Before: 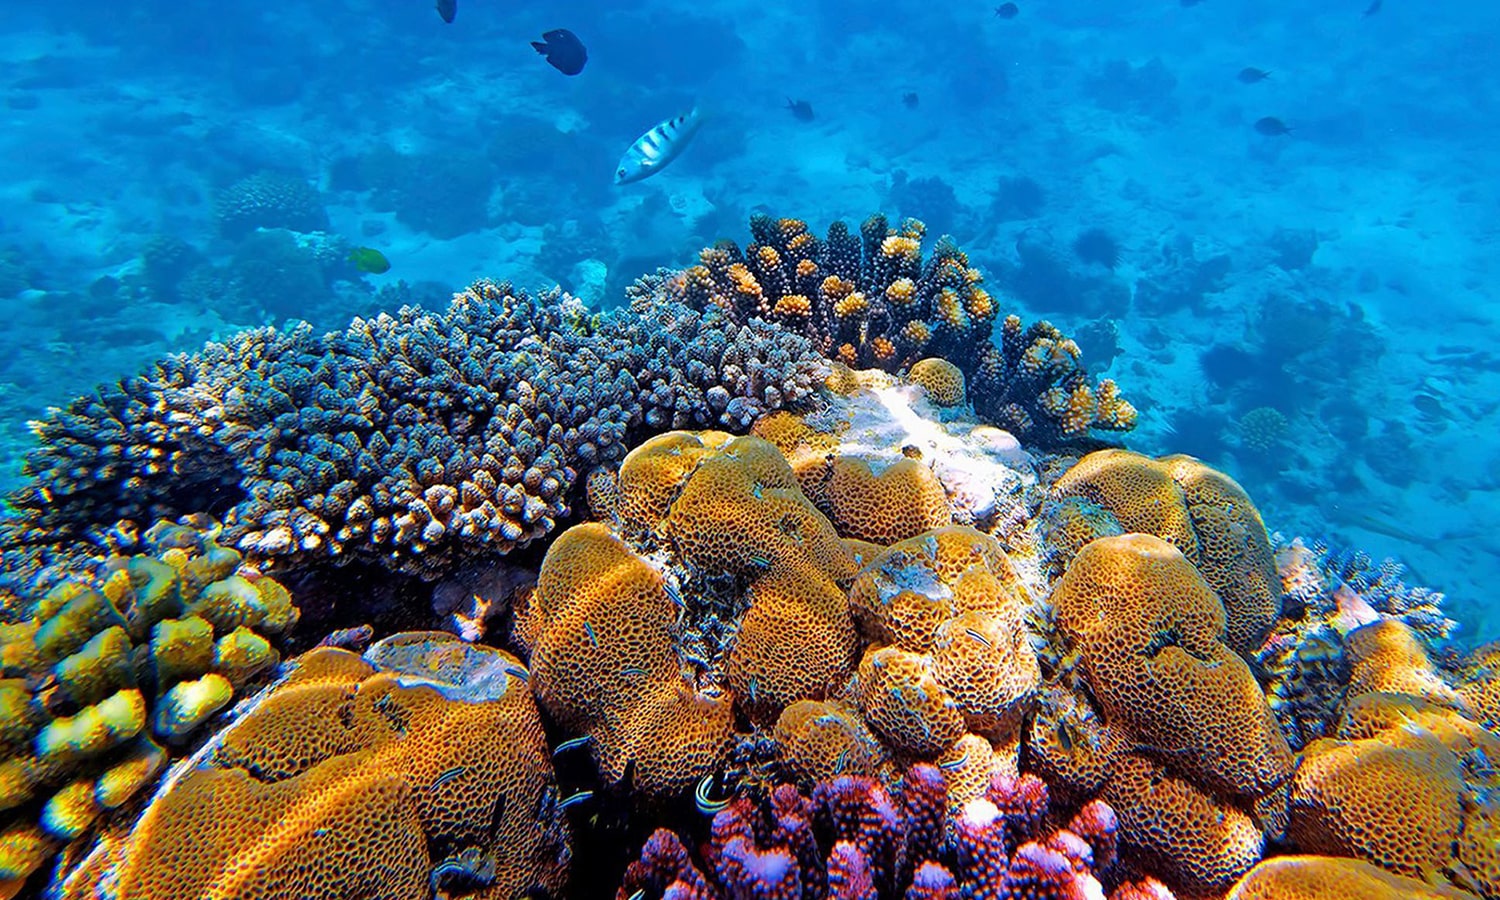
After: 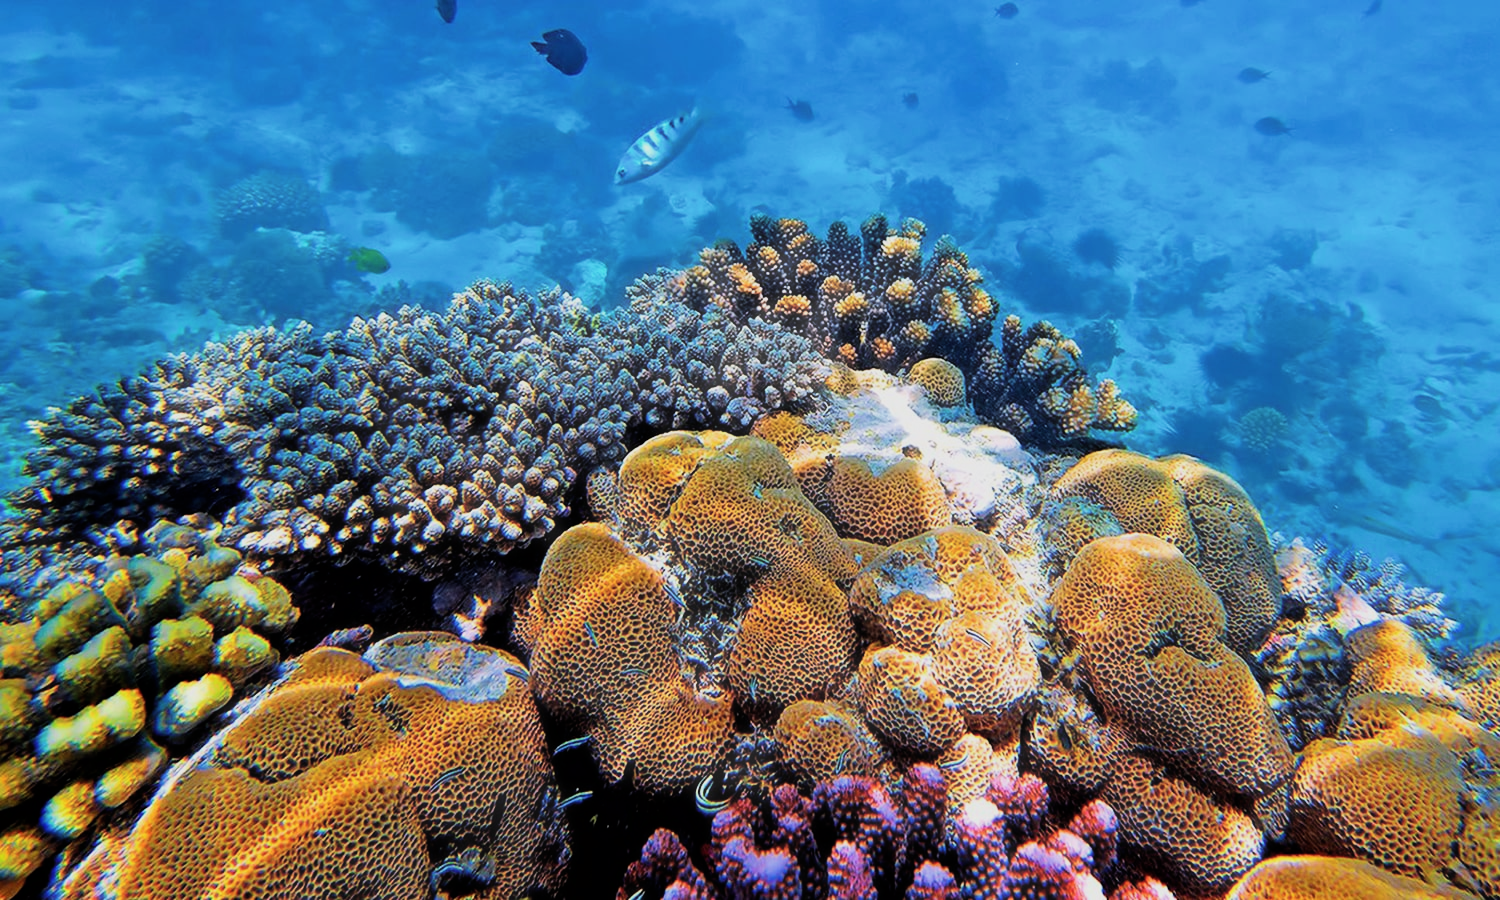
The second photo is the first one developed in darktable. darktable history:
filmic rgb: black relative exposure -16 EV, white relative exposure 5.32 EV, hardness 5.93, contrast 1.267
haze removal: strength -0.109, adaptive false
